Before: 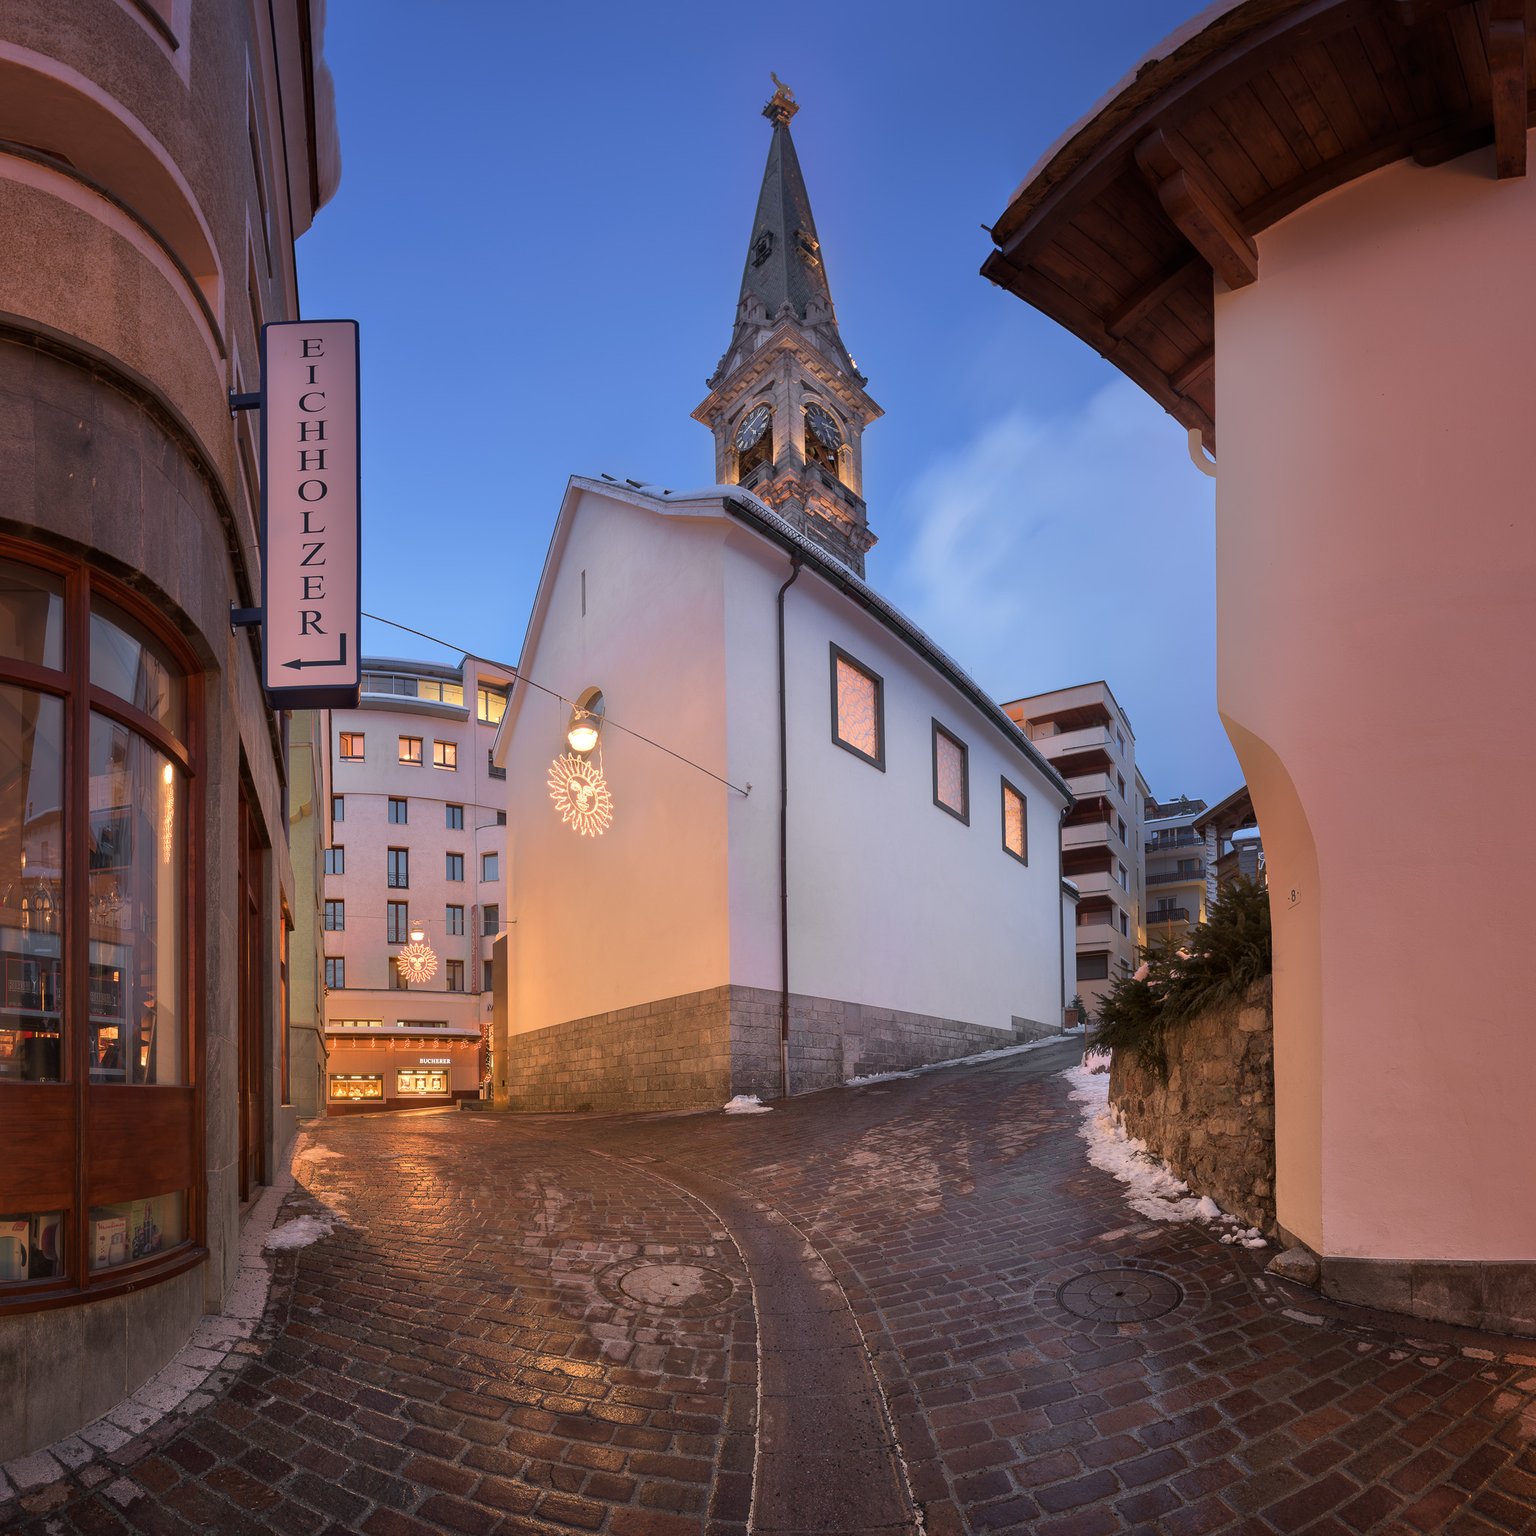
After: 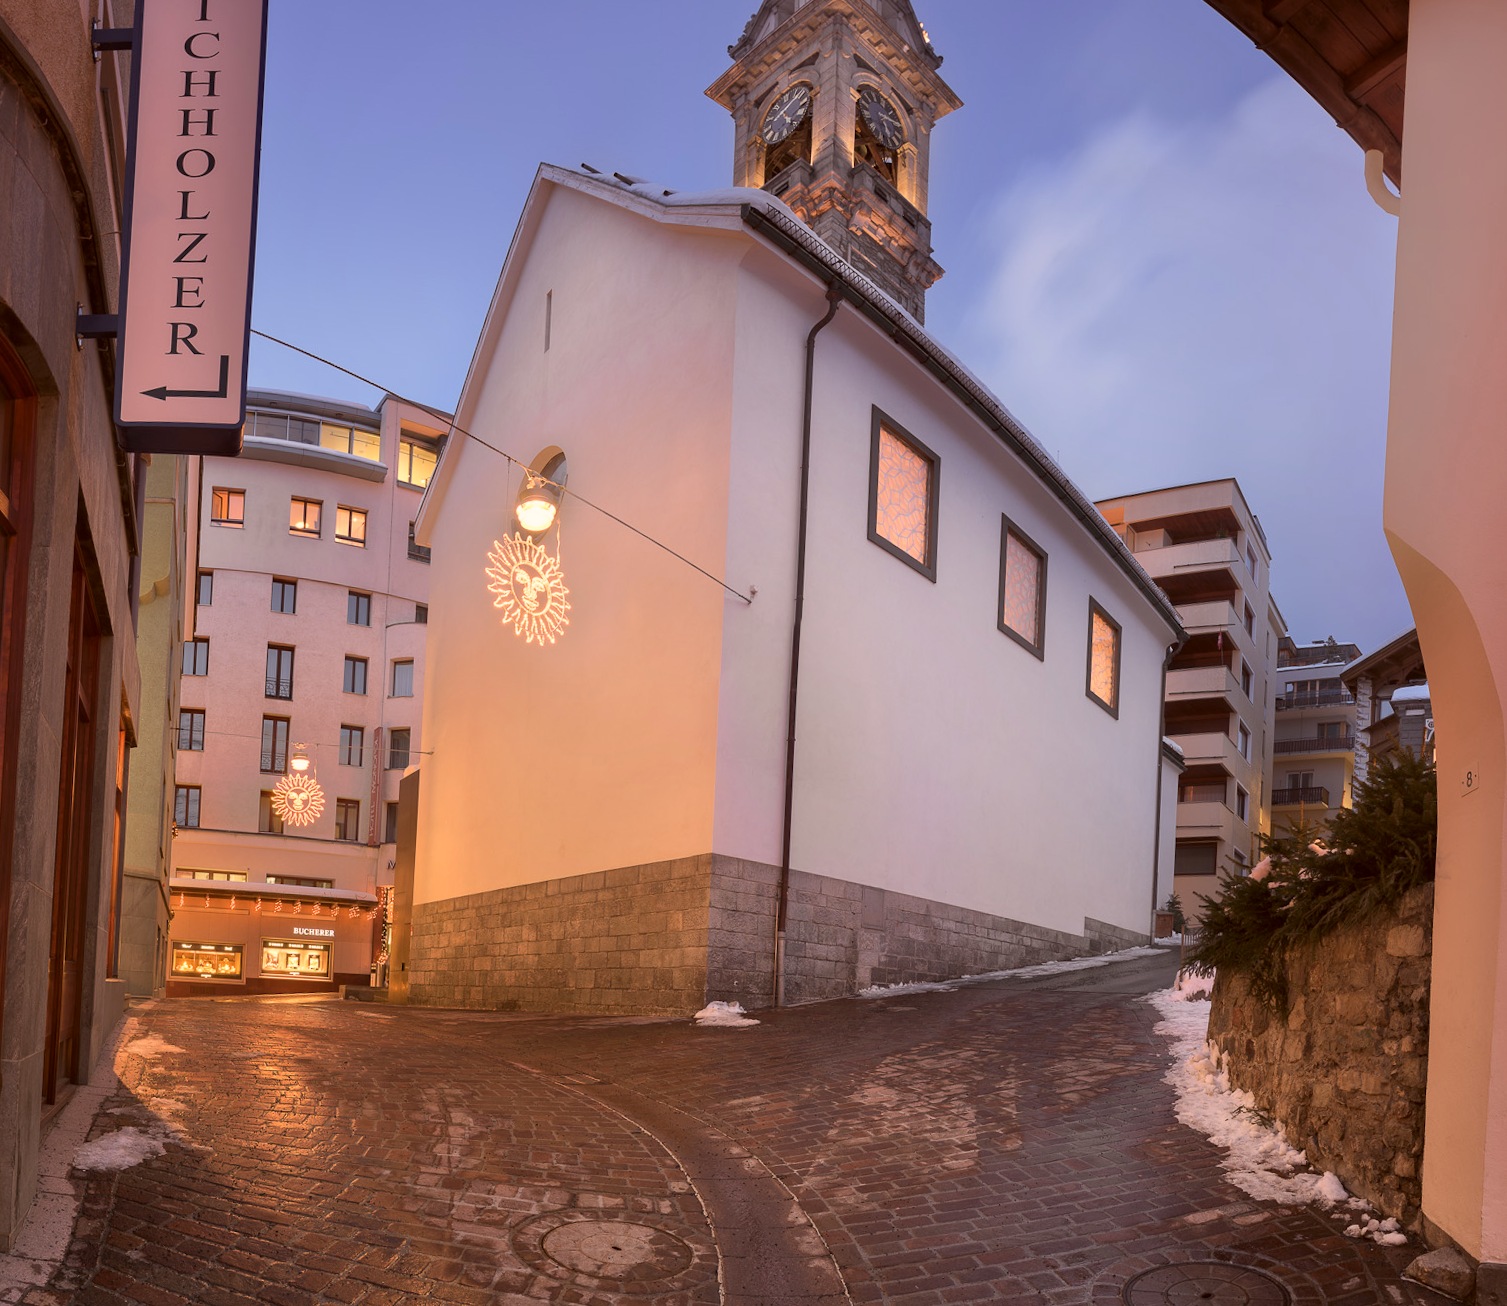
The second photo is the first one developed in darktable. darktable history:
crop and rotate: angle -3.37°, left 9.79%, top 20.73%, right 12.42%, bottom 11.82%
shadows and highlights: shadows -23.08, highlights 46.15, soften with gaussian
color balance rgb: global vibrance 6.81%, saturation formula JzAzBz (2021)
color correction: highlights a* 6.27, highlights b* 8.19, shadows a* 5.94, shadows b* 7.23, saturation 0.9
